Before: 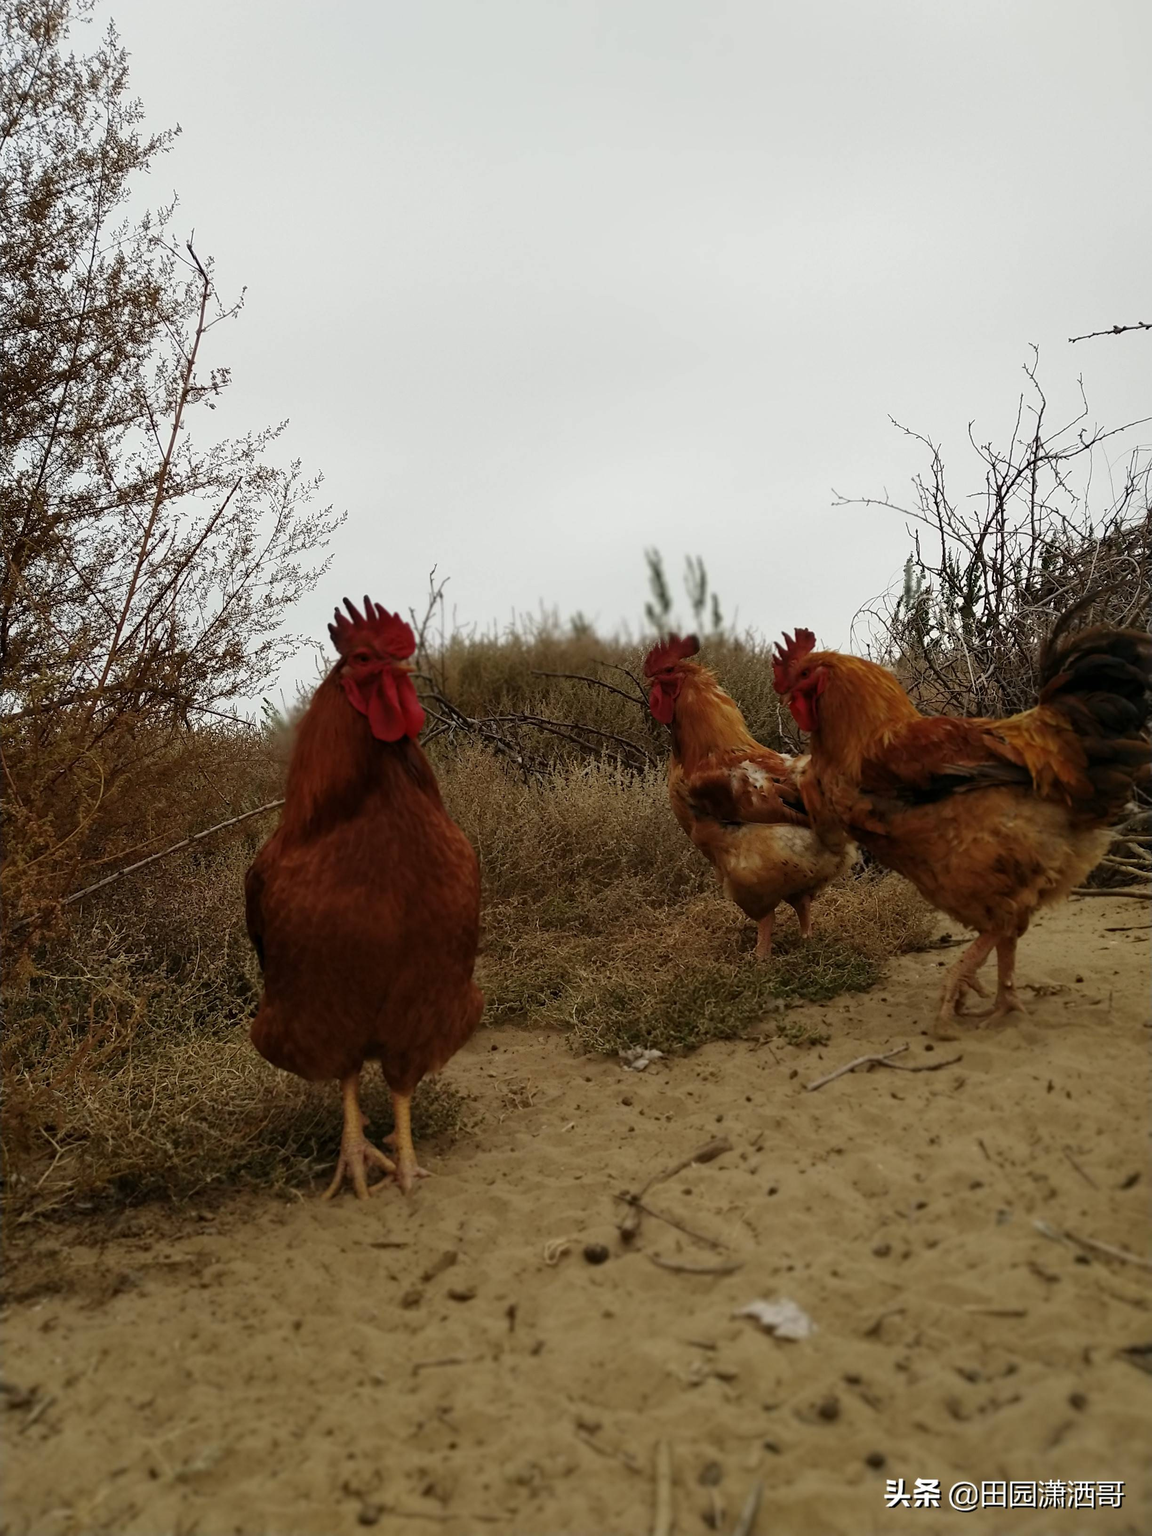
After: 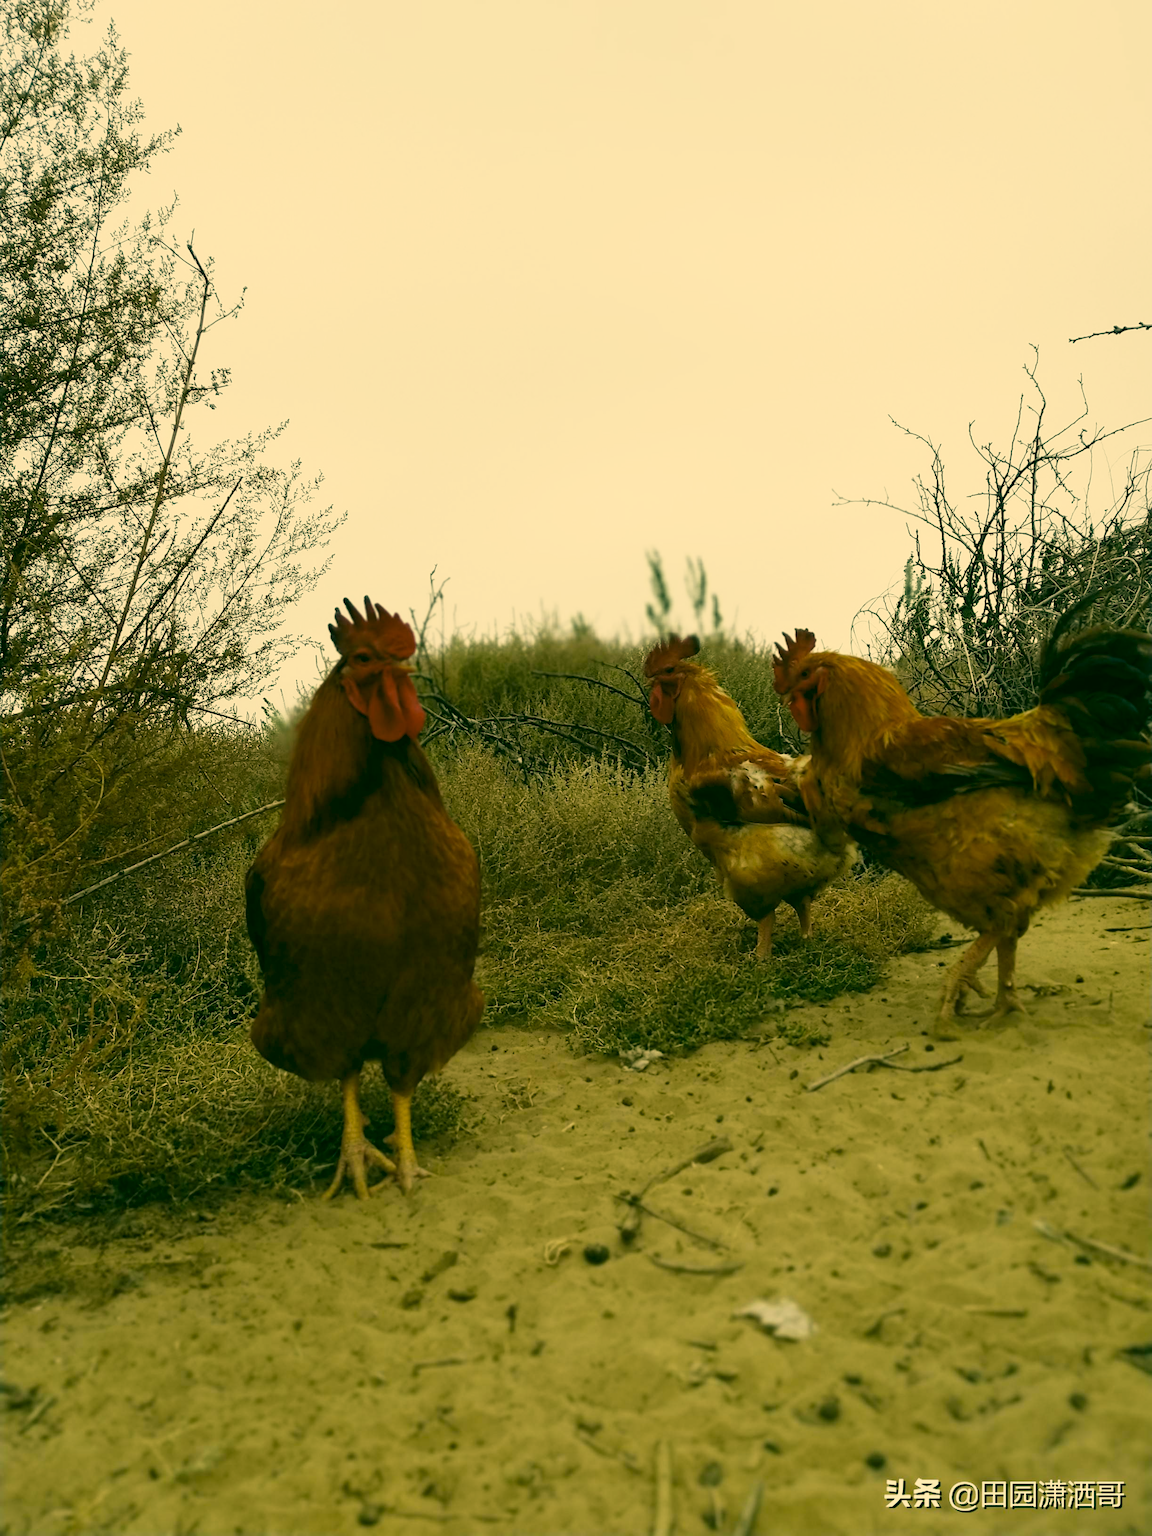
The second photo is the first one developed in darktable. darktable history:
color correction: highlights a* 5.61, highlights b* 32.84, shadows a* -26.41, shadows b* 3.83
base curve: curves: ch0 [(0, 0) (0.088, 0.125) (0.176, 0.251) (0.354, 0.501) (0.613, 0.749) (1, 0.877)], preserve colors none
